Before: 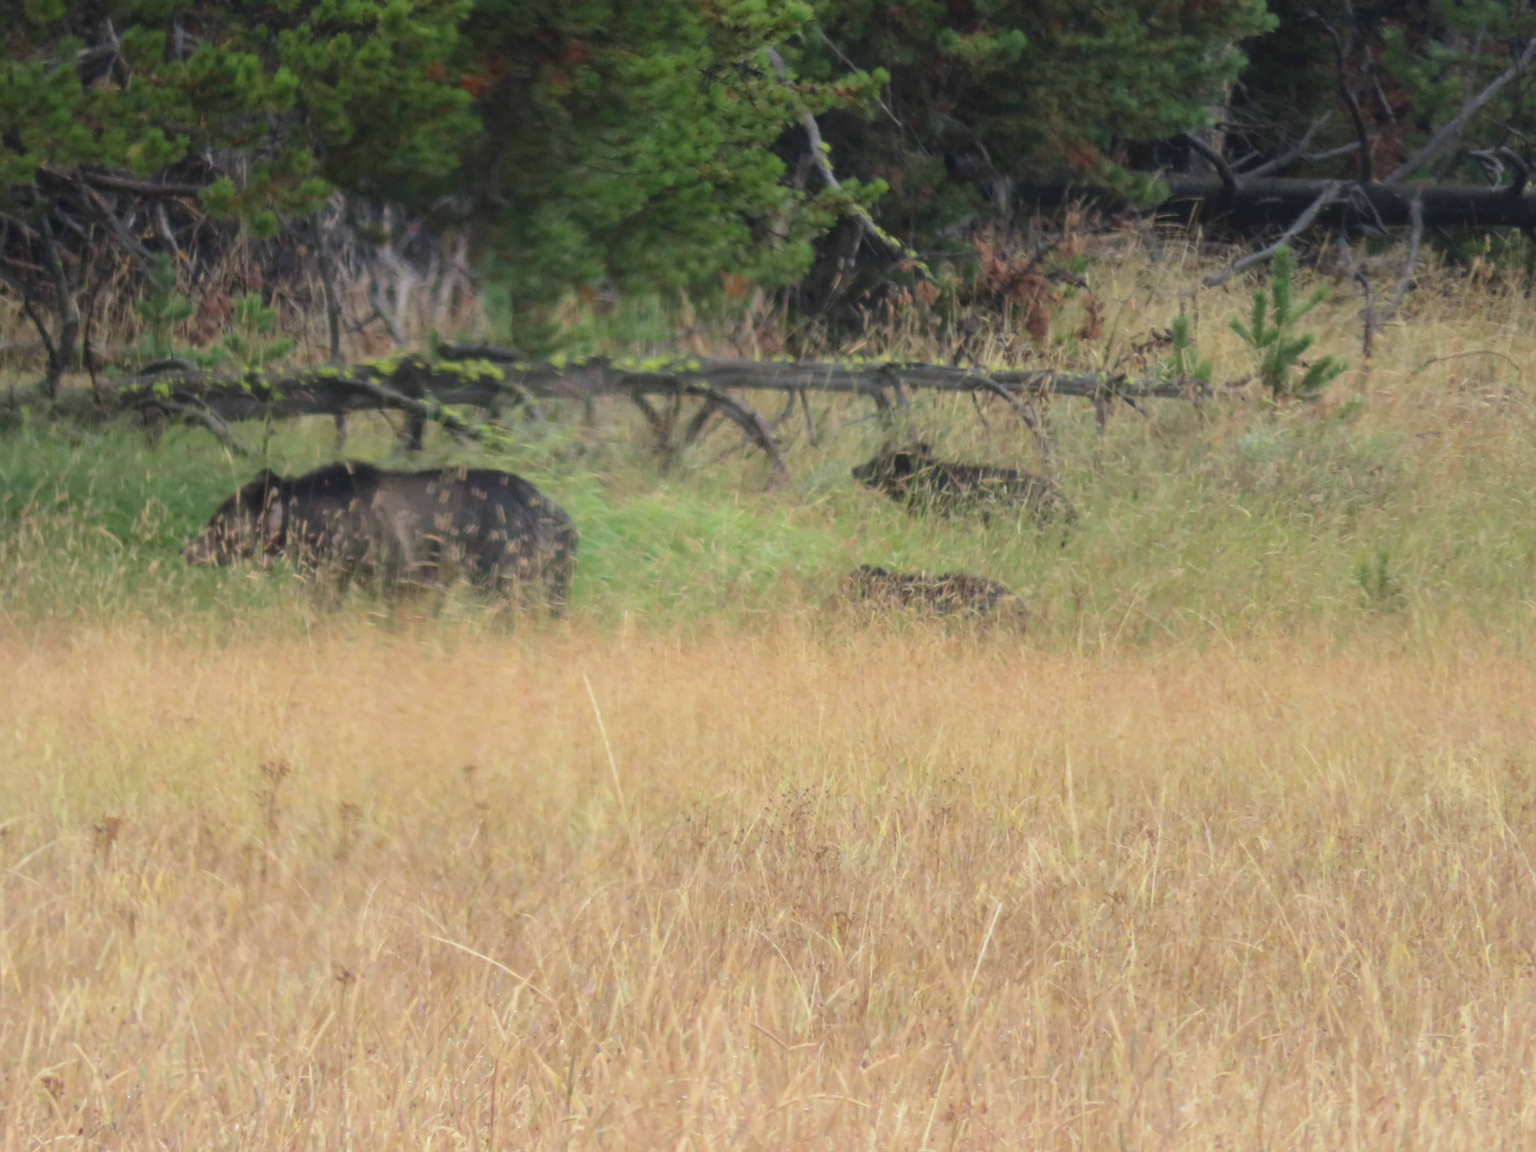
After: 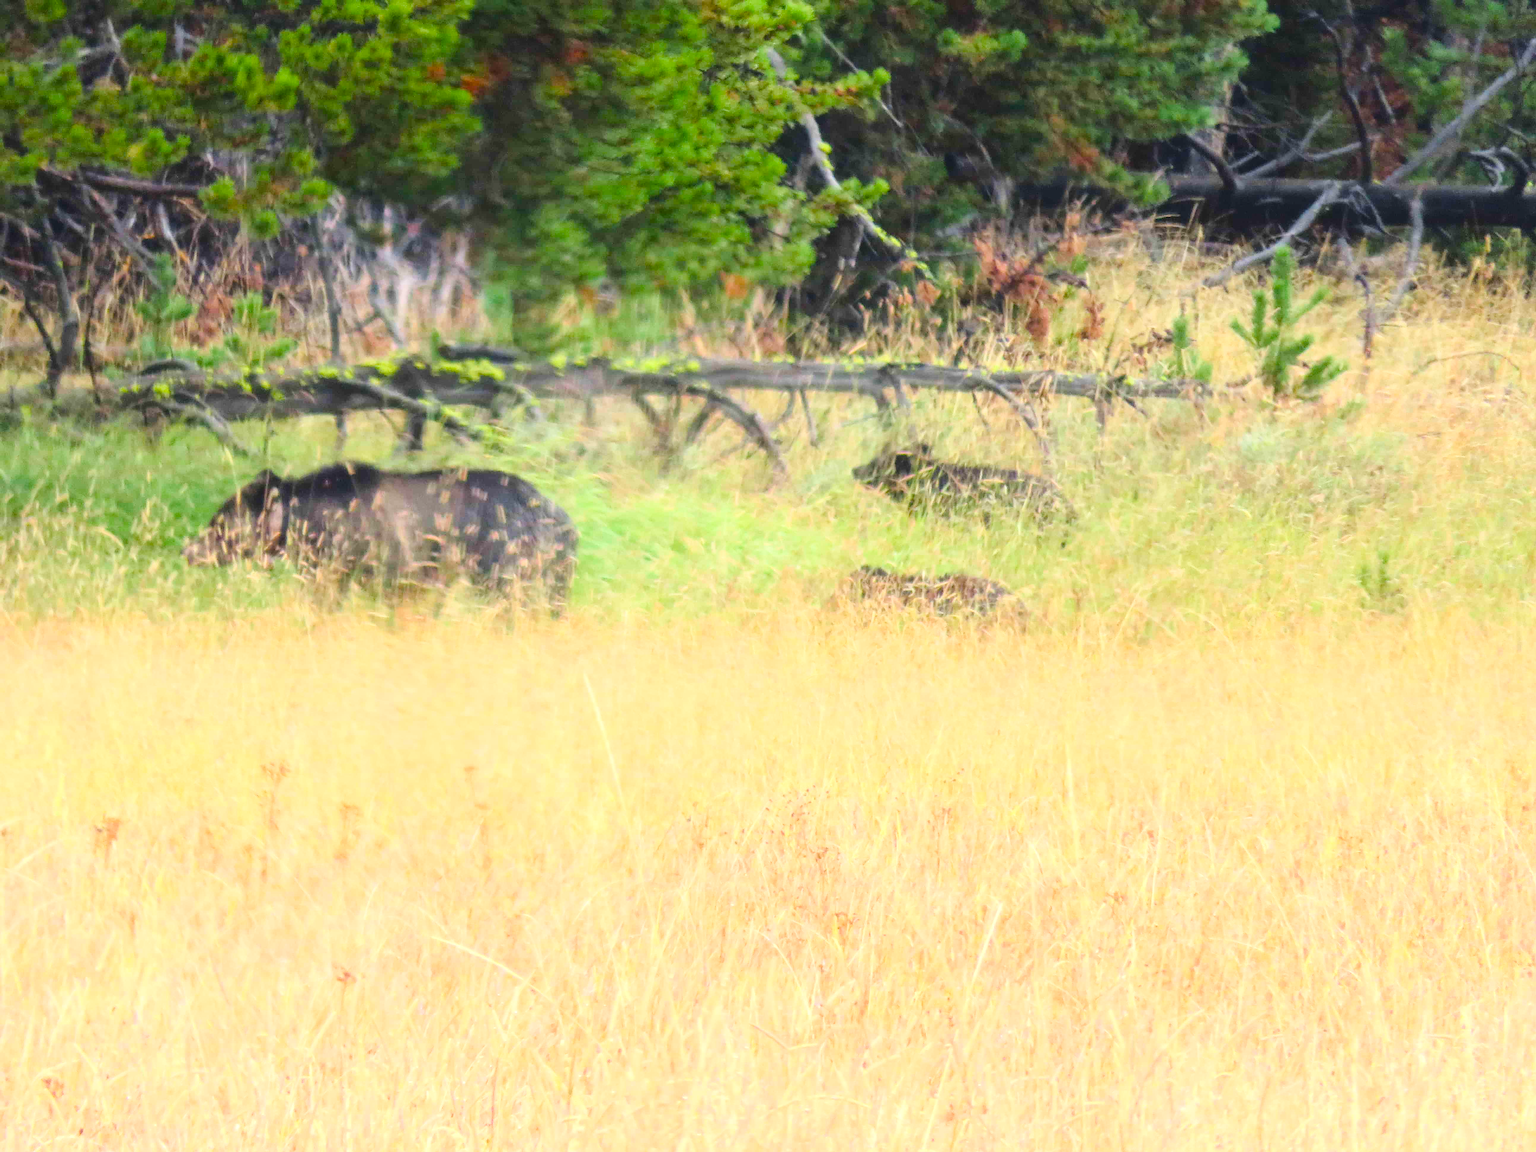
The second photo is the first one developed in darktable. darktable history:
base curve: curves: ch0 [(0, 0) (0.028, 0.03) (0.121, 0.232) (0.46, 0.748) (0.859, 0.968) (1, 1)]
sharpen: on, module defaults
color balance rgb: linear chroma grading › shadows -2.2%, linear chroma grading › highlights -15%, linear chroma grading › global chroma -10%, linear chroma grading › mid-tones -10%, perceptual saturation grading › global saturation 45%, perceptual saturation grading › highlights -50%, perceptual saturation grading › shadows 30%, perceptual brilliance grading › global brilliance 18%, global vibrance 45%
